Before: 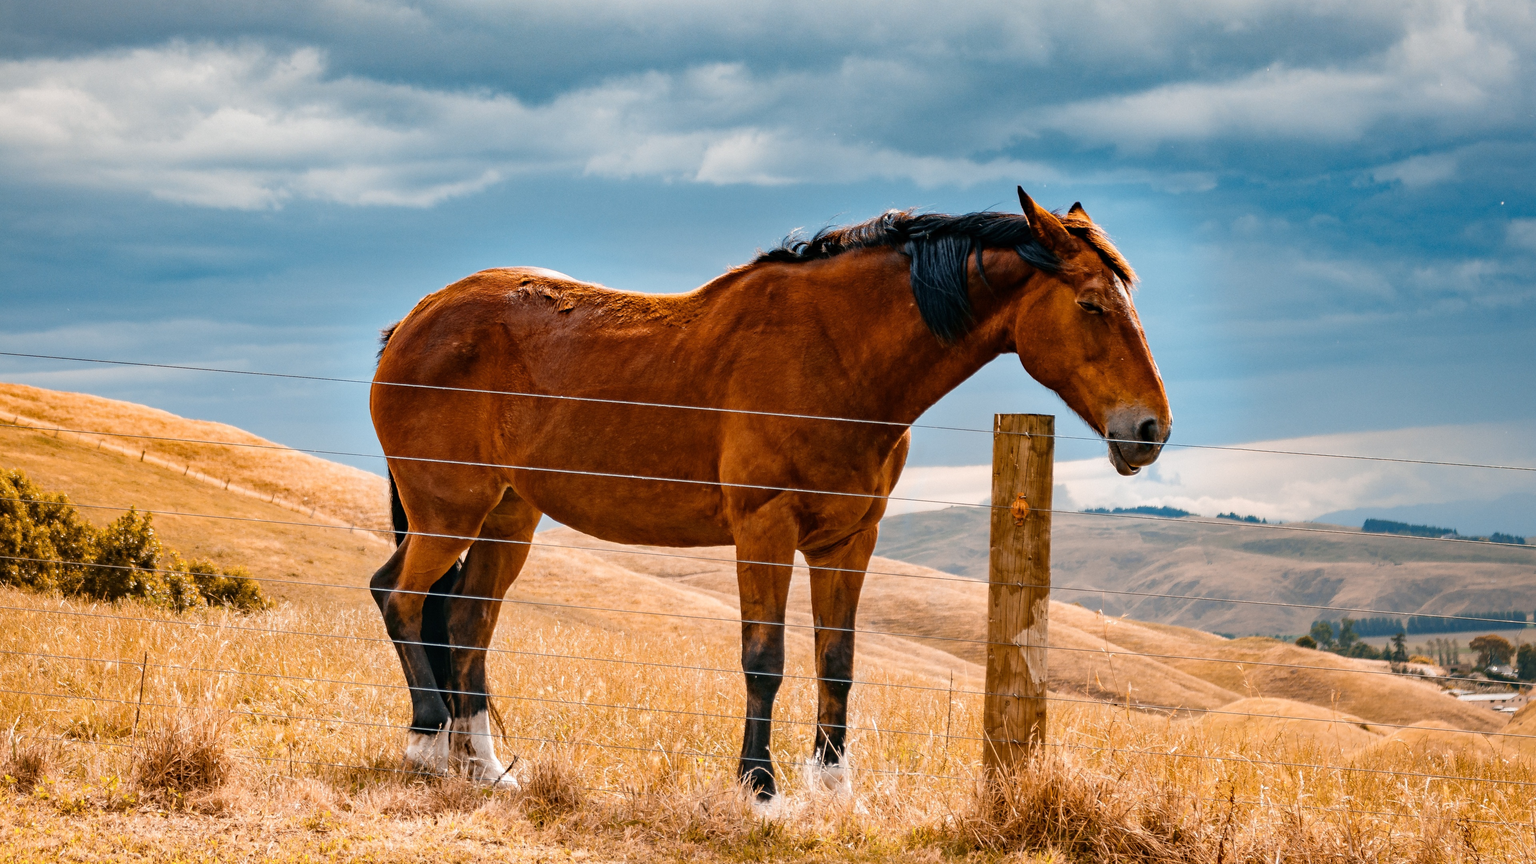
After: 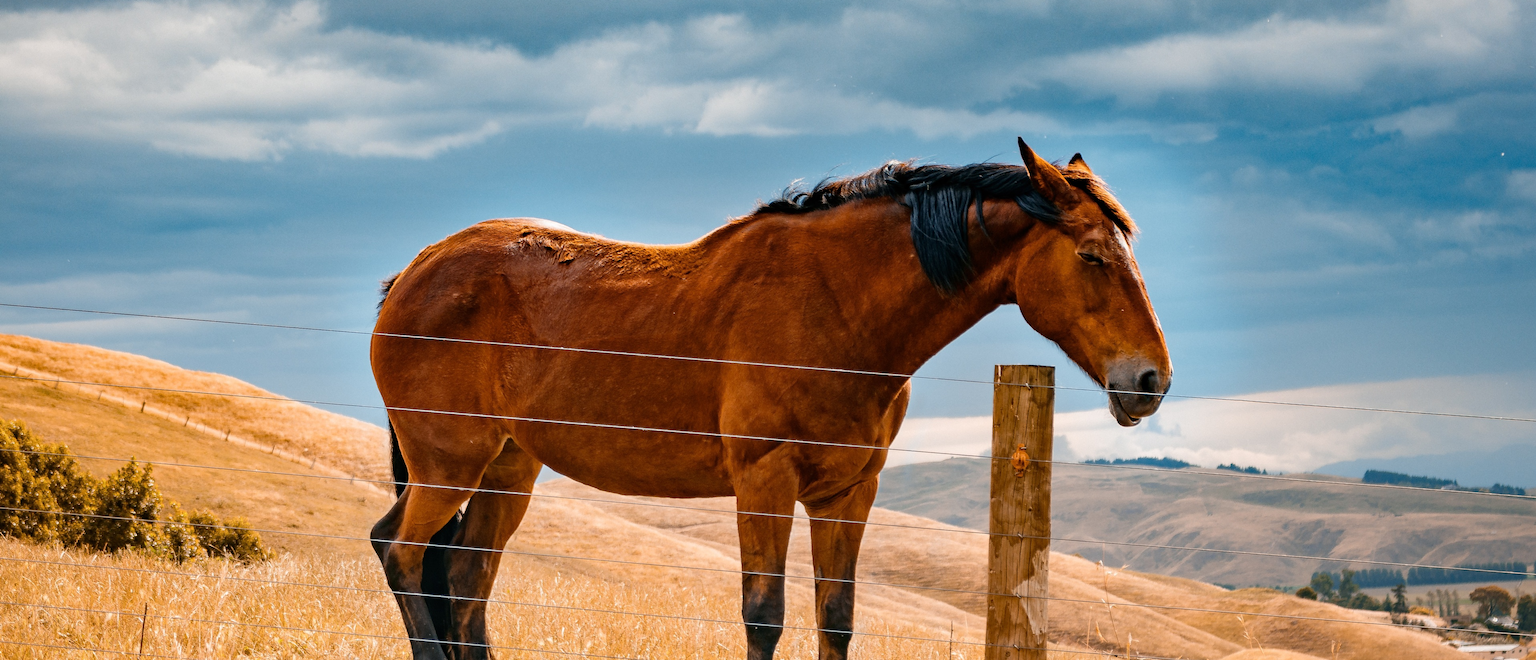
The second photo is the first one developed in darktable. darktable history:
crop: top 5.734%, bottom 17.81%
